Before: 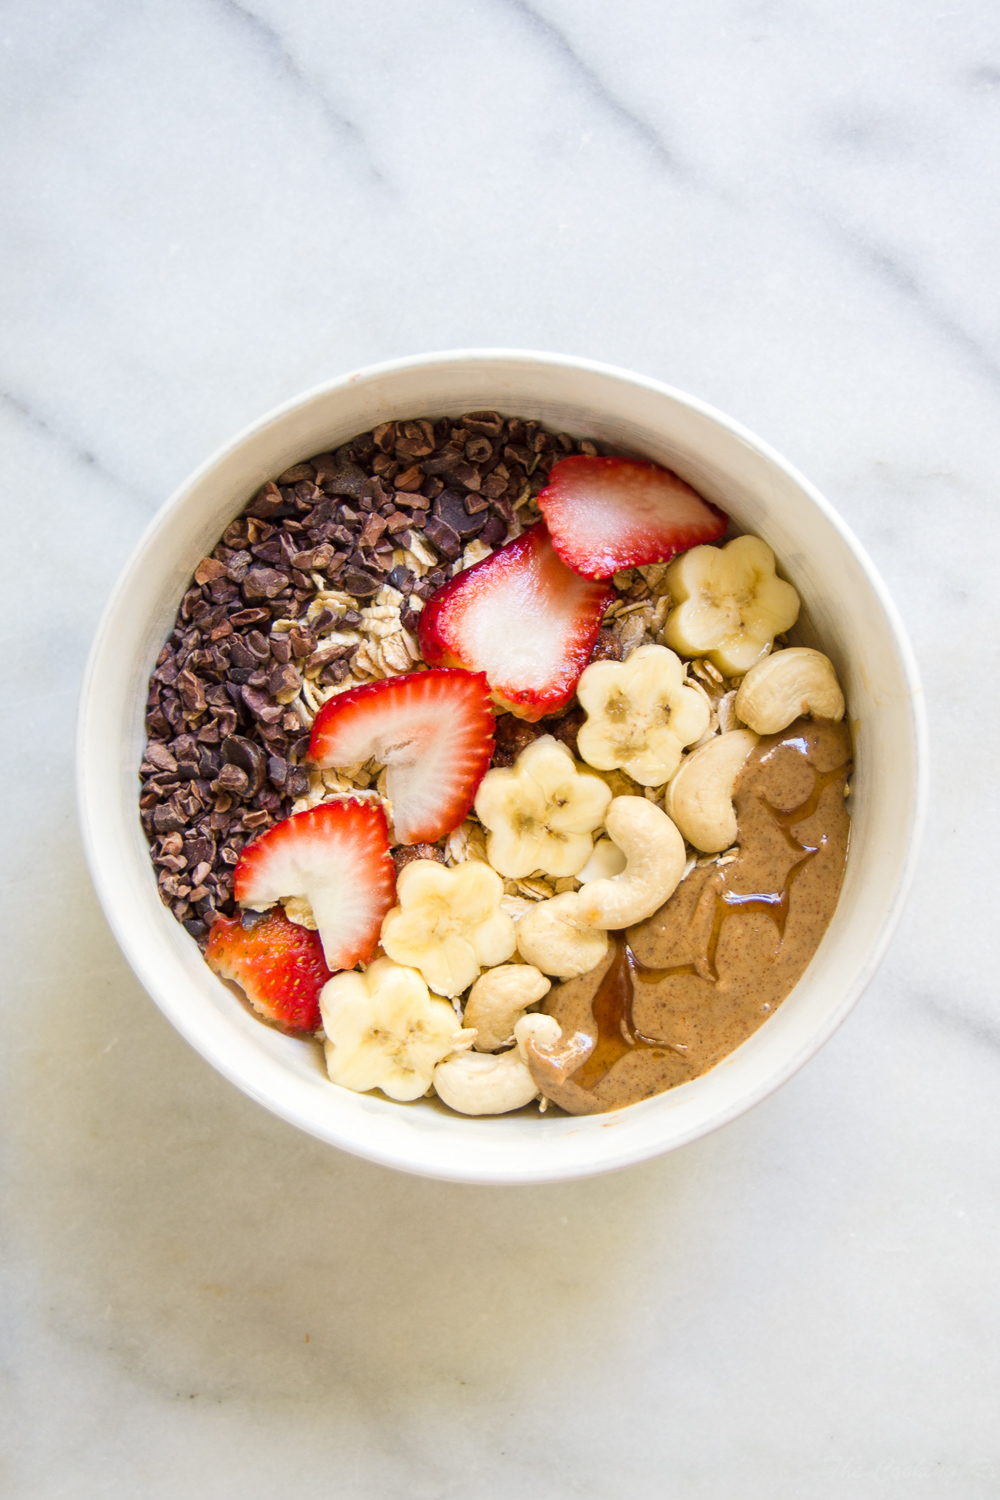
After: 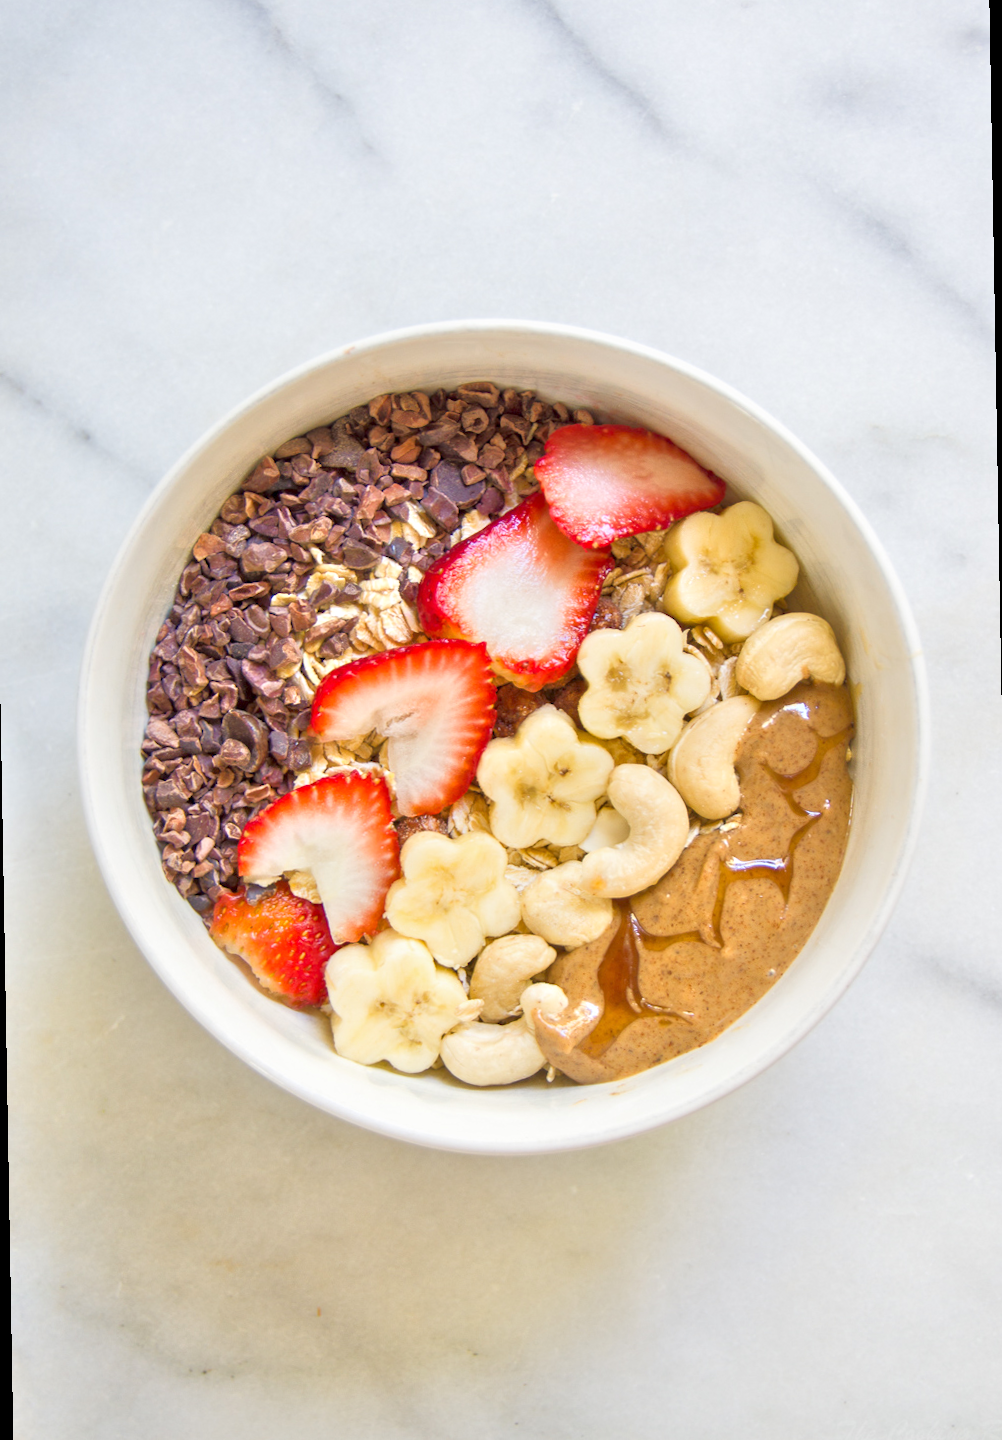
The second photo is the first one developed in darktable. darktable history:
rotate and perspective: rotation -1°, crop left 0.011, crop right 0.989, crop top 0.025, crop bottom 0.975
tone equalizer: -8 EV 2 EV, -7 EV 2 EV, -6 EV 2 EV, -5 EV 2 EV, -4 EV 2 EV, -3 EV 1.5 EV, -2 EV 1 EV, -1 EV 0.5 EV
